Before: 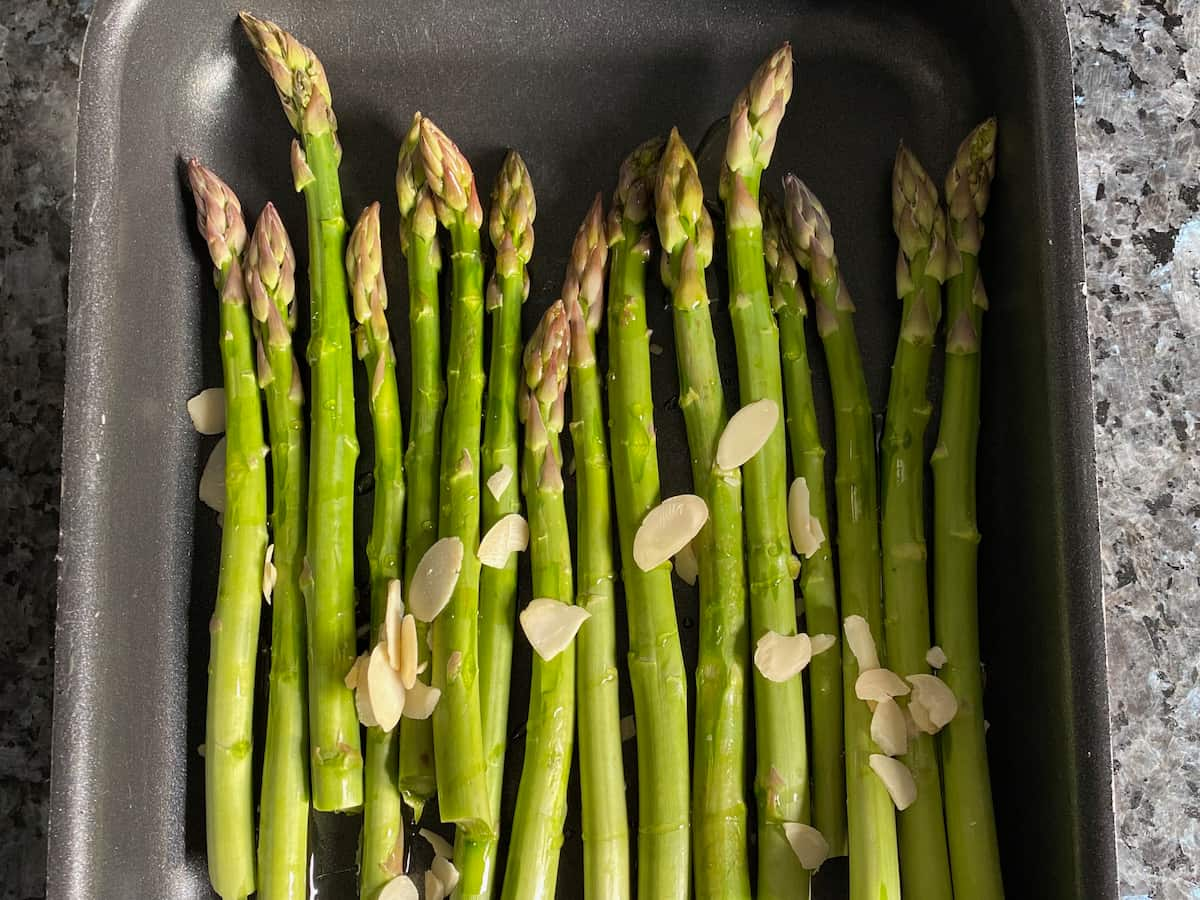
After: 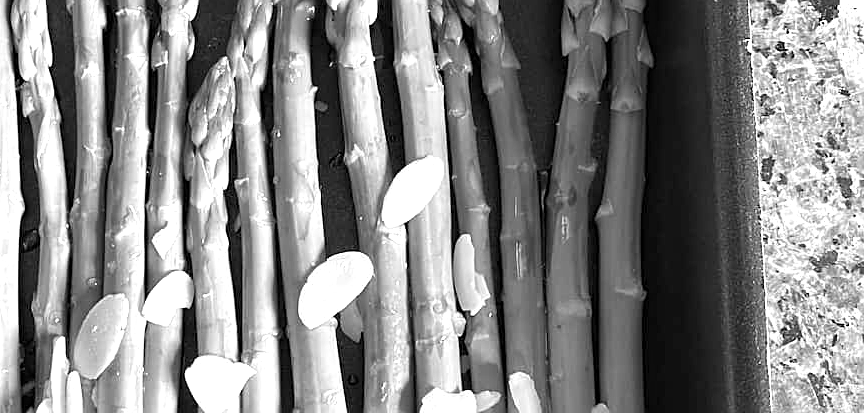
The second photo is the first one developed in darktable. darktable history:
exposure: black level correction 0, exposure 1.1 EV, compensate exposure bias true, compensate highlight preservation false
crop and rotate: left 27.938%, top 27.046%, bottom 27.046%
tone equalizer: on, module defaults
sharpen: on, module defaults
monochrome: a -71.75, b 75.82
